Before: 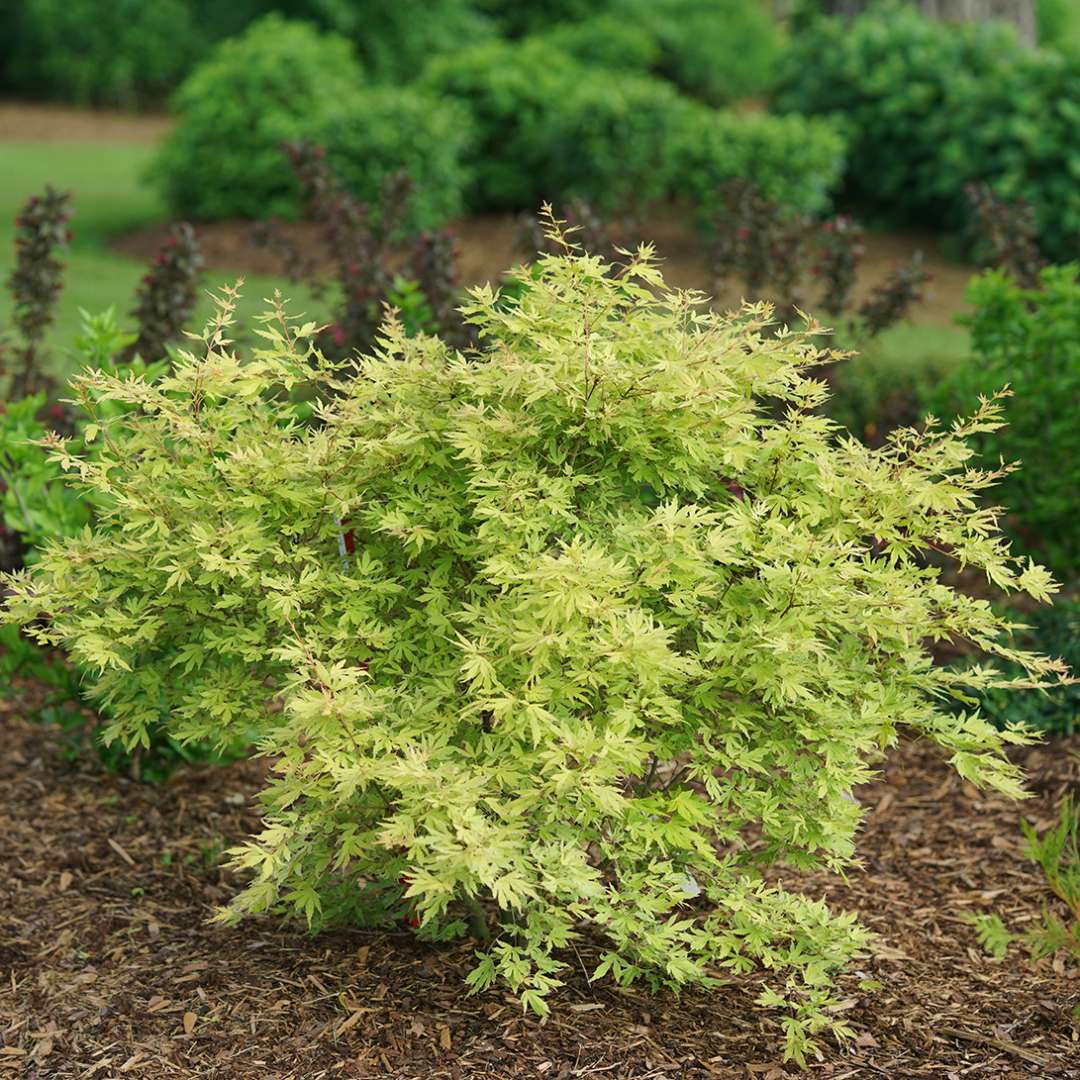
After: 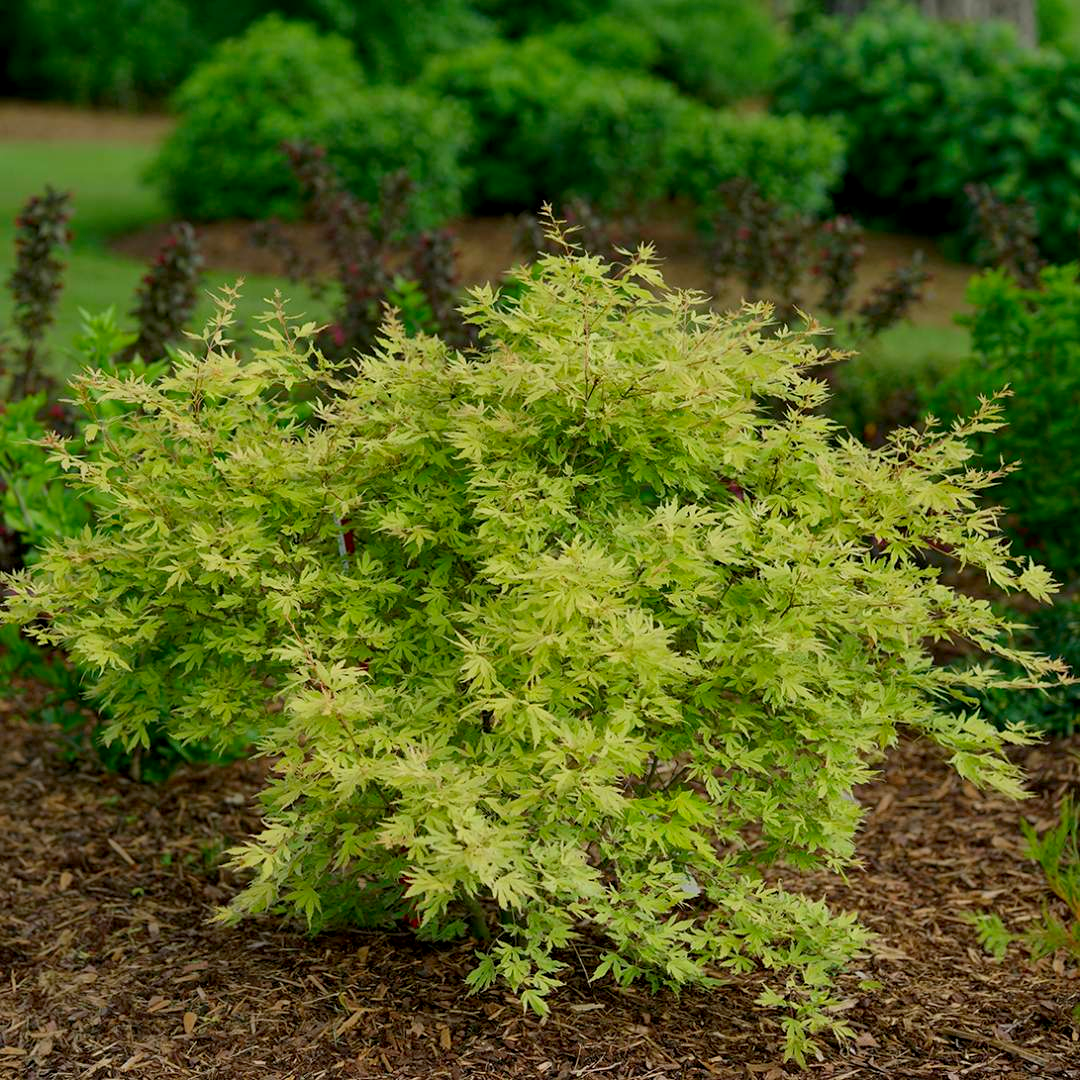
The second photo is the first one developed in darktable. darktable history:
exposure: black level correction 0.011, exposure -0.478 EV, compensate highlight preservation false
color contrast: green-magenta contrast 1.2, blue-yellow contrast 1.2
white balance: emerald 1
